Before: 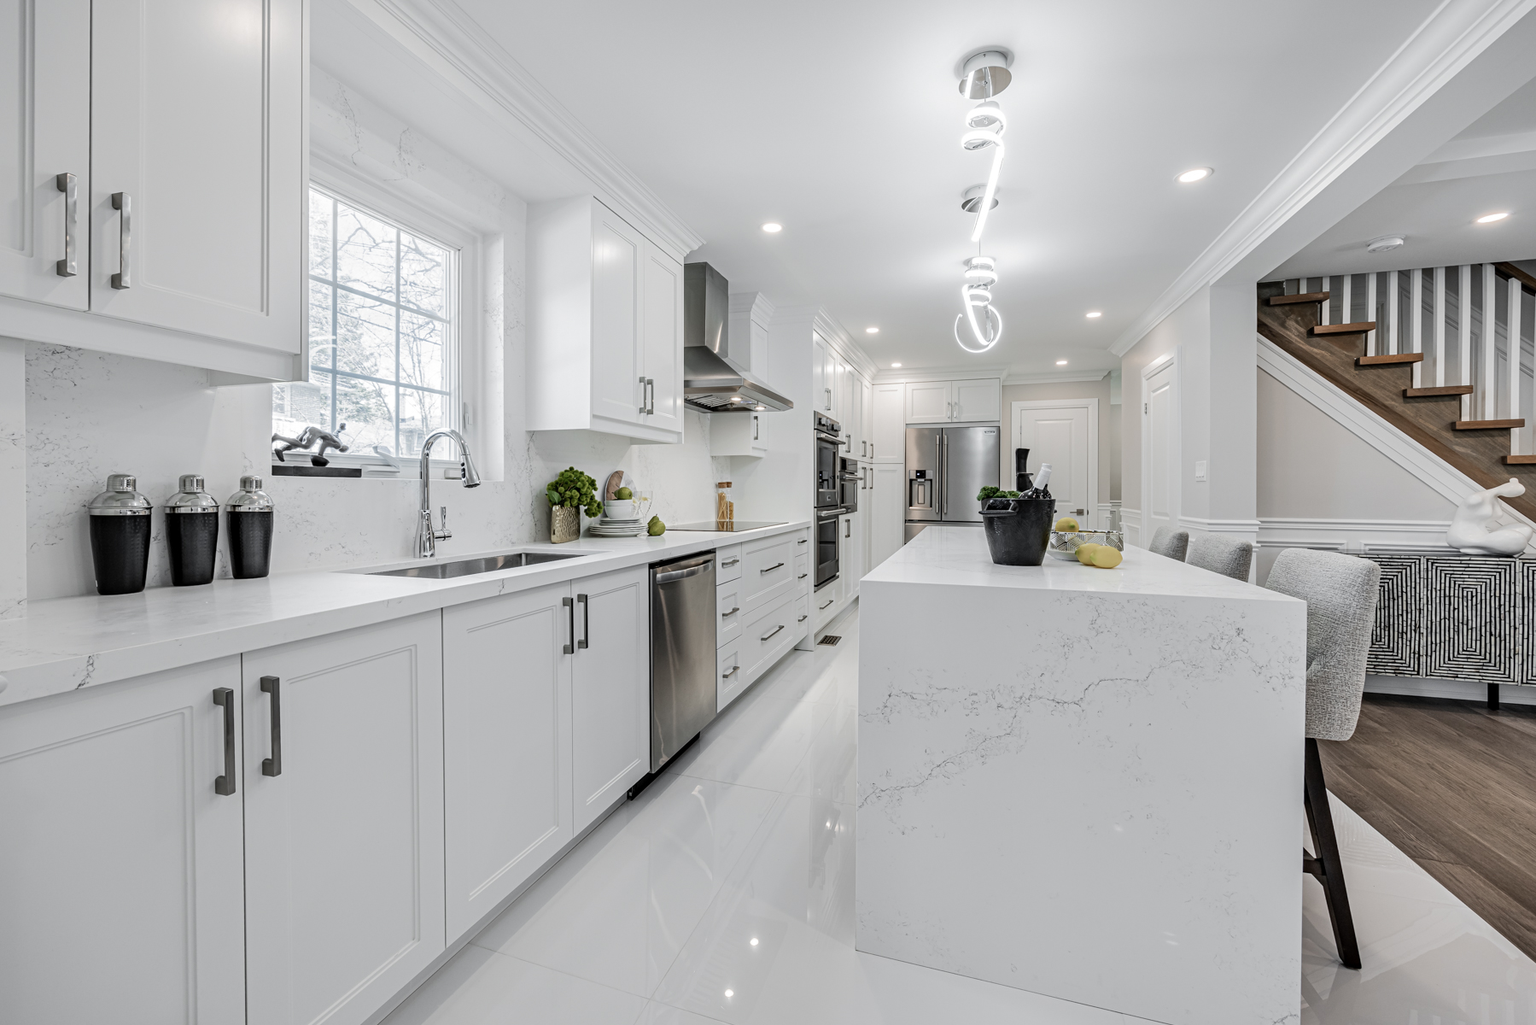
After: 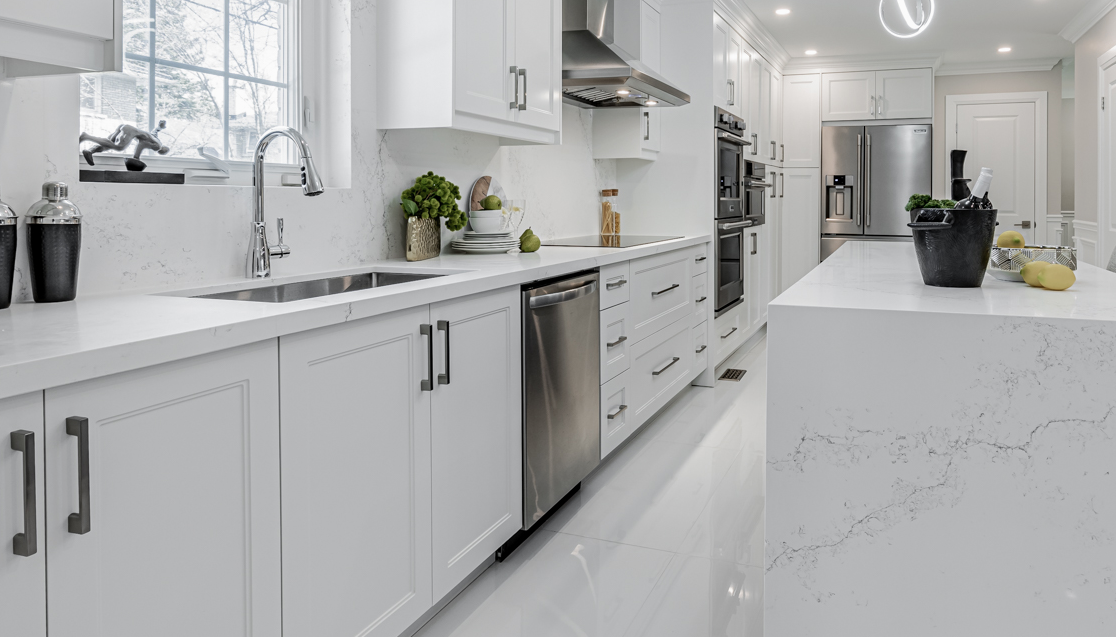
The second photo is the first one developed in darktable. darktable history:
crop: left 13.312%, top 31.28%, right 24.627%, bottom 15.582%
exposure: exposure -0.048 EV, compensate highlight preservation false
